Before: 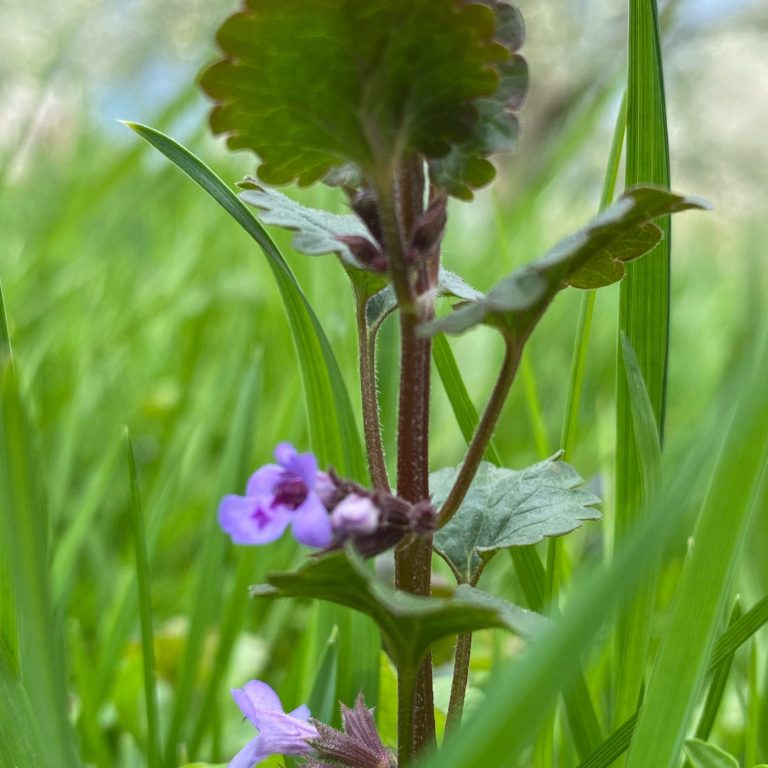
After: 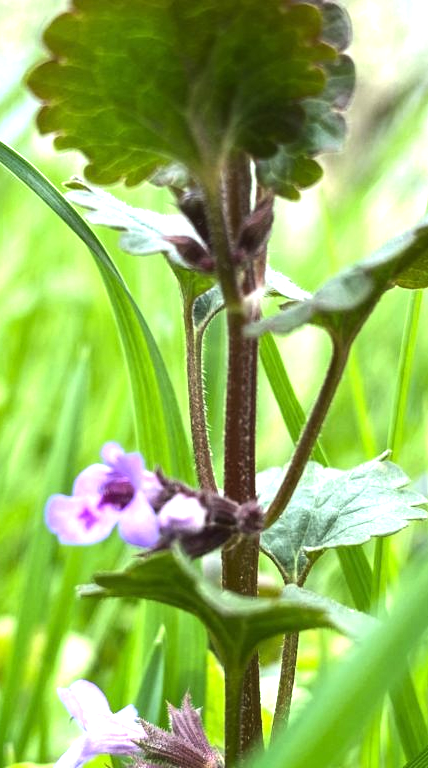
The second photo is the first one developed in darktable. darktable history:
crop and rotate: left 22.65%, right 21.577%
tone equalizer: -8 EV -0.731 EV, -7 EV -0.727 EV, -6 EV -0.601 EV, -5 EV -0.38 EV, -3 EV 0.391 EV, -2 EV 0.6 EV, -1 EV 0.687 EV, +0 EV 0.768 EV, edges refinement/feathering 500, mask exposure compensation -1.57 EV, preserve details no
exposure: exposure 0.604 EV, compensate highlight preservation false
